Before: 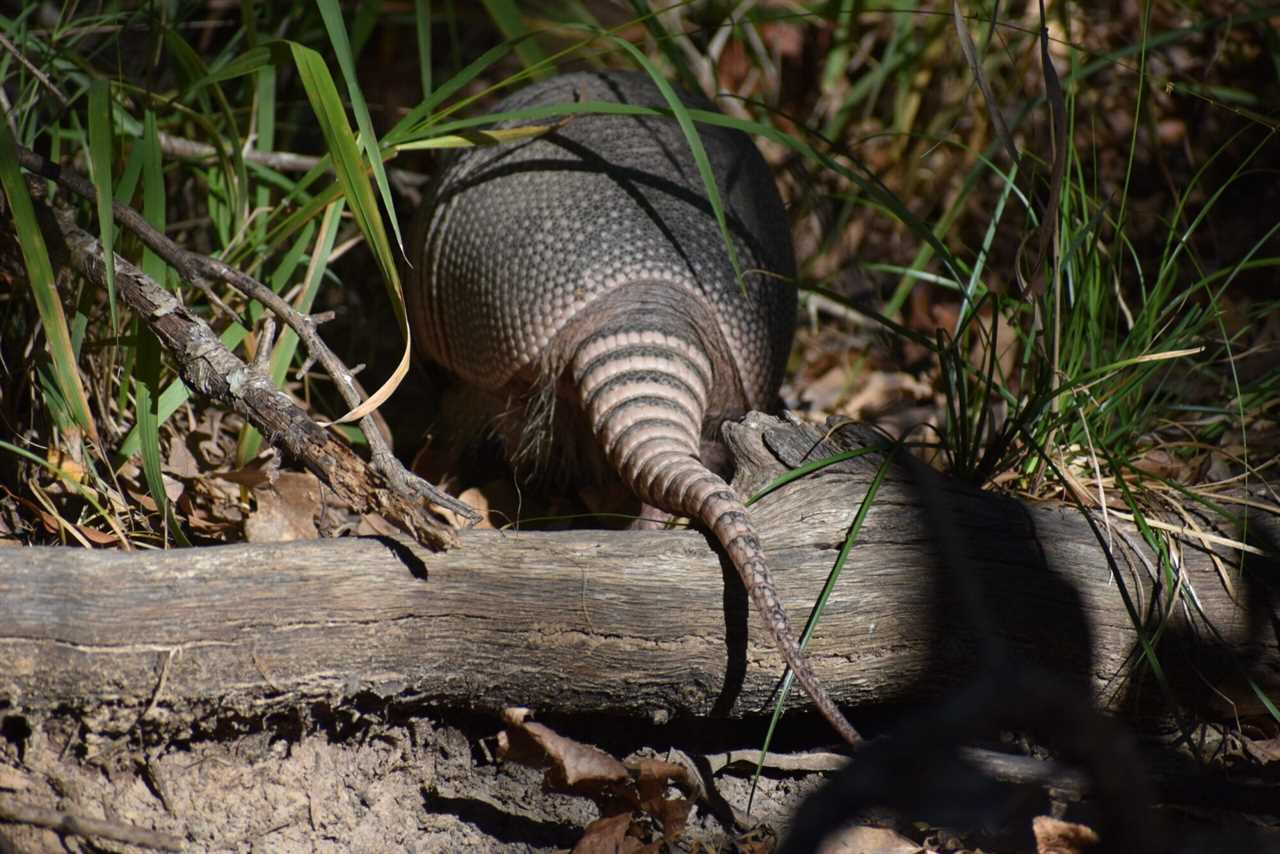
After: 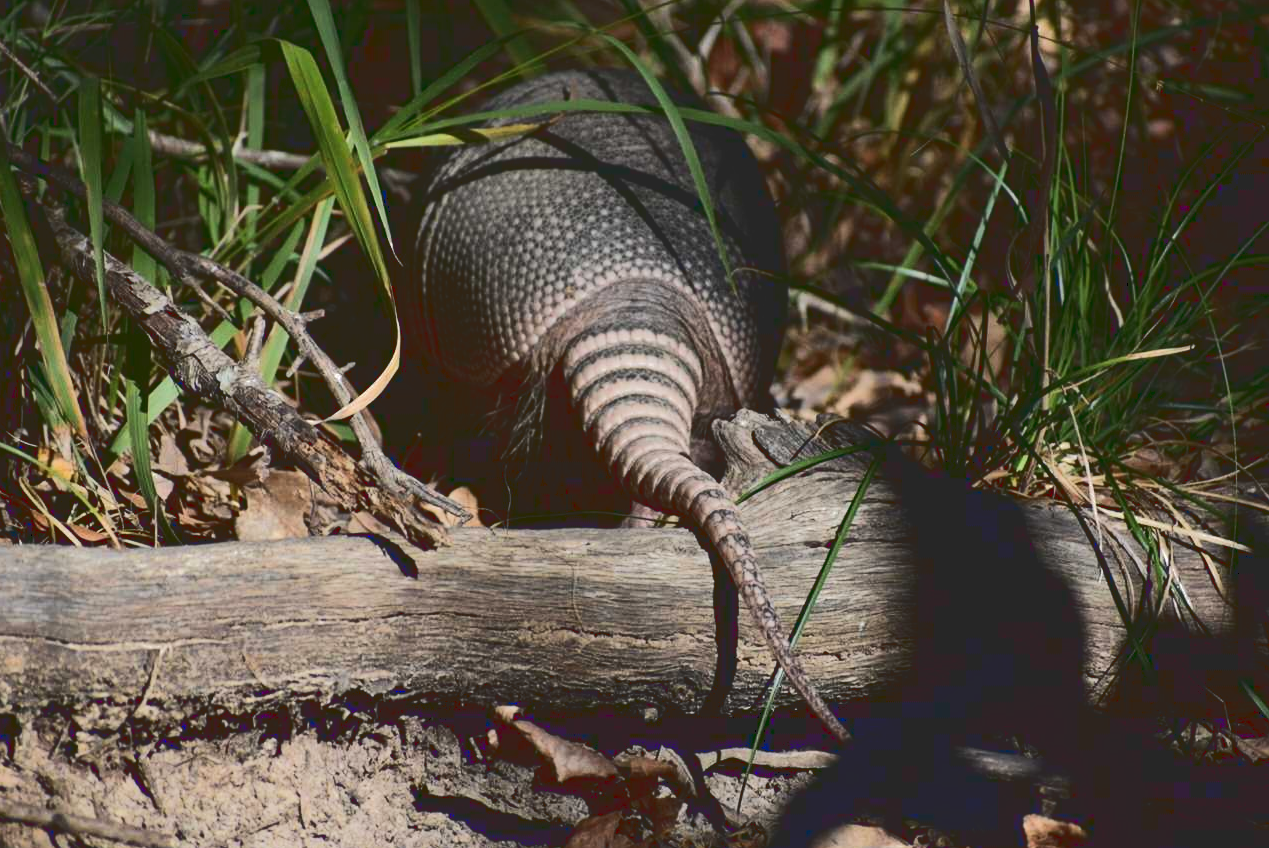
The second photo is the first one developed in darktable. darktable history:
tone curve: curves: ch0 [(0, 0) (0.003, 0.15) (0.011, 0.151) (0.025, 0.15) (0.044, 0.15) (0.069, 0.151) (0.1, 0.153) (0.136, 0.16) (0.177, 0.183) (0.224, 0.21) (0.277, 0.253) (0.335, 0.309) (0.399, 0.389) (0.468, 0.479) (0.543, 0.58) (0.623, 0.677) (0.709, 0.747) (0.801, 0.808) (0.898, 0.87) (1, 1)], color space Lab, linked channels, preserve colors none
color calibration: illuminant same as pipeline (D50), x 0.346, y 0.358, temperature 4972.85 K
crop and rotate: left 0.815%, top 0.369%, bottom 0.281%
